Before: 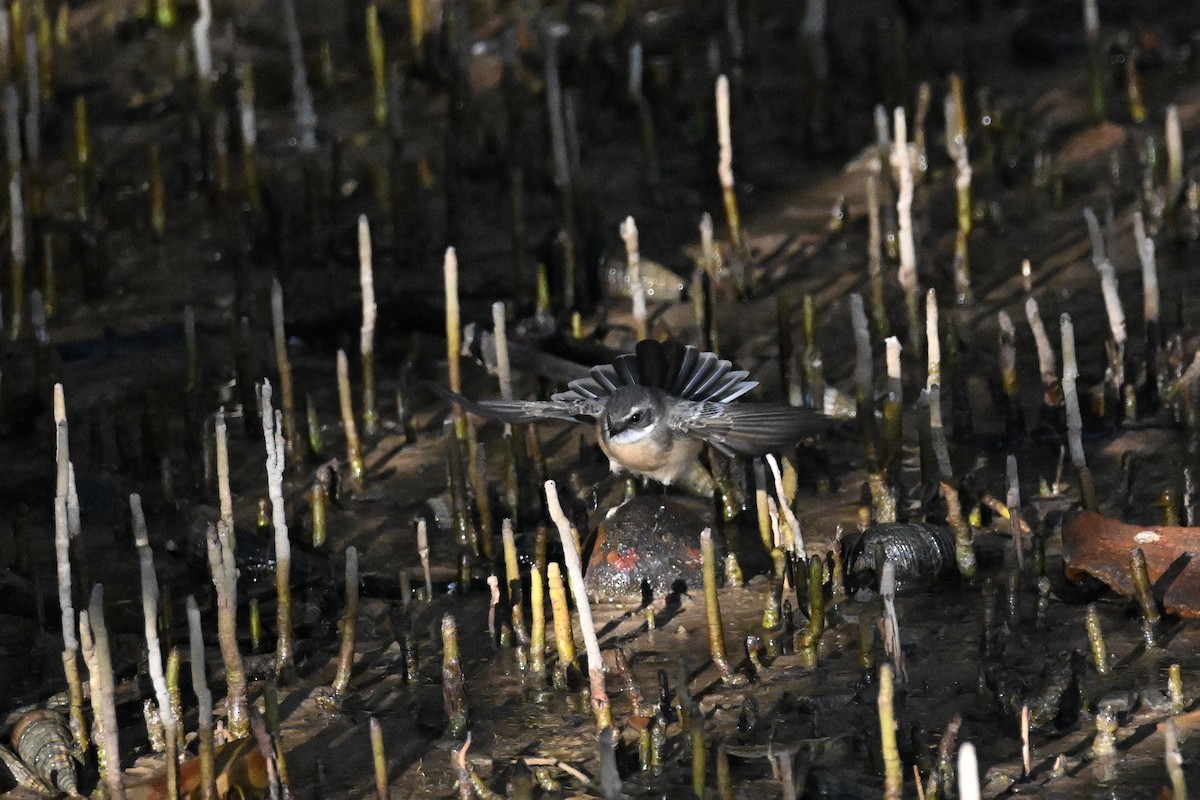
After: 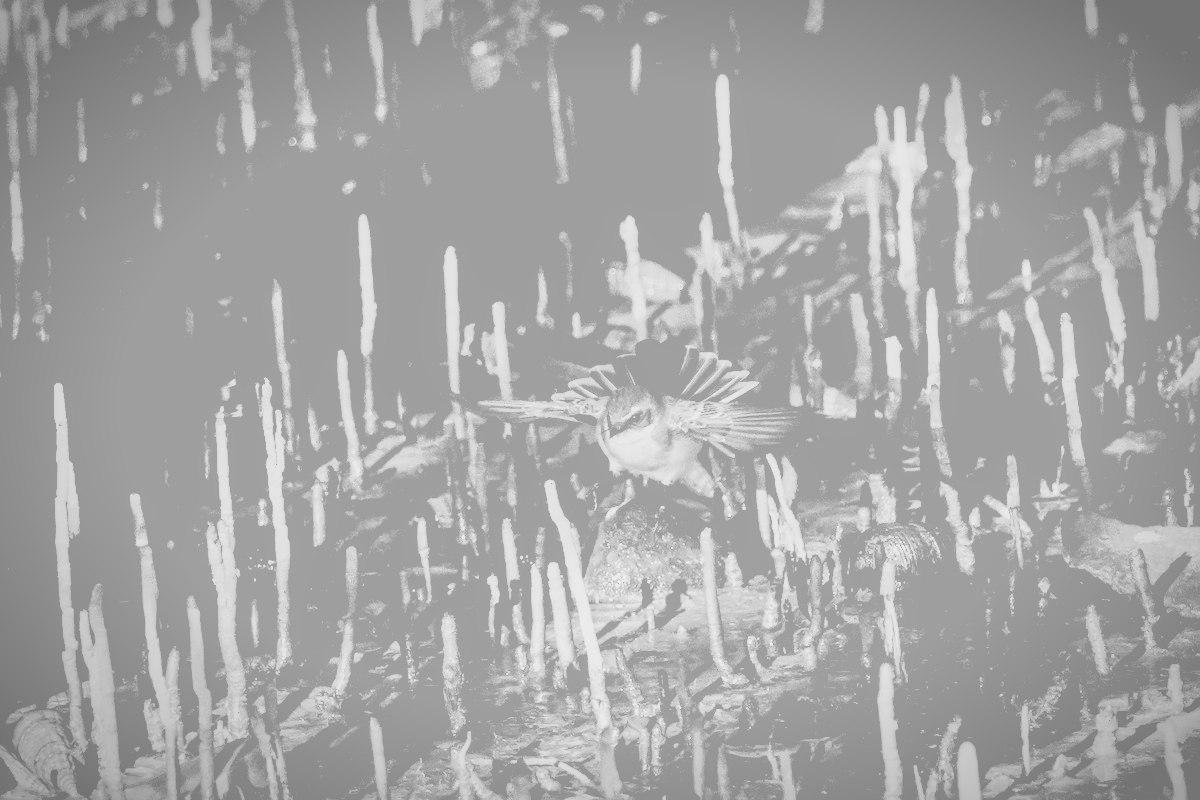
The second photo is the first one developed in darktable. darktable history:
colorize: hue 331.2°, saturation 75%, source mix 30.28%, lightness 70.52%, version 1
rgb levels: levels [[0.029, 0.461, 0.922], [0, 0.5, 1], [0, 0.5, 1]]
vignetting: automatic ratio true
local contrast: on, module defaults
base curve: curves: ch0 [(0, 0) (0.028, 0.03) (0.121, 0.232) (0.46, 0.748) (0.859, 0.968) (1, 1)], preserve colors none
contrast brightness saturation: contrast 0.03, brightness -0.04
shadows and highlights: soften with gaussian
monochrome: a -6.99, b 35.61, size 1.4
